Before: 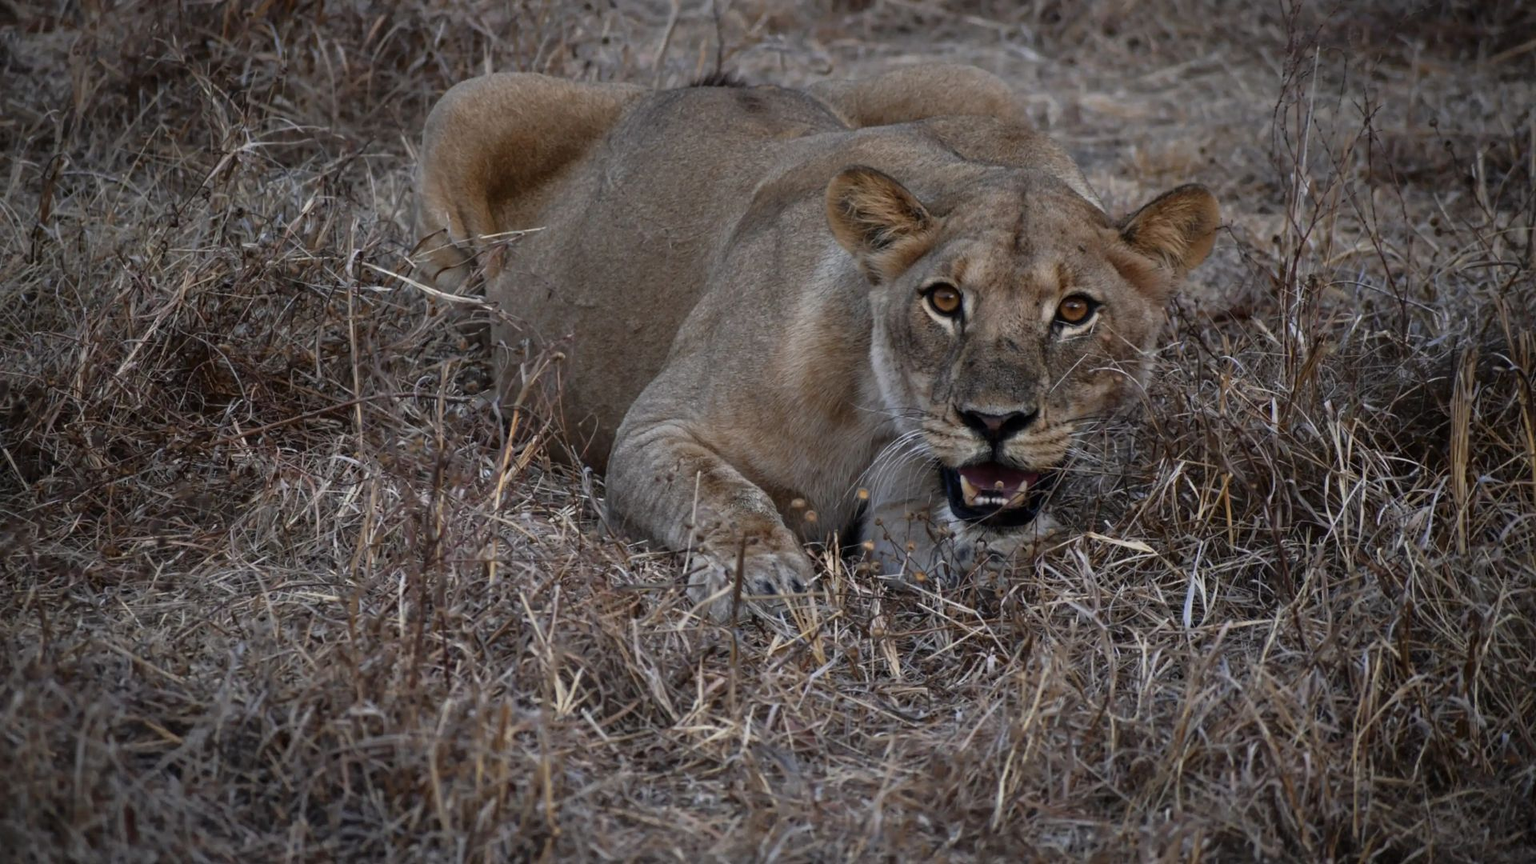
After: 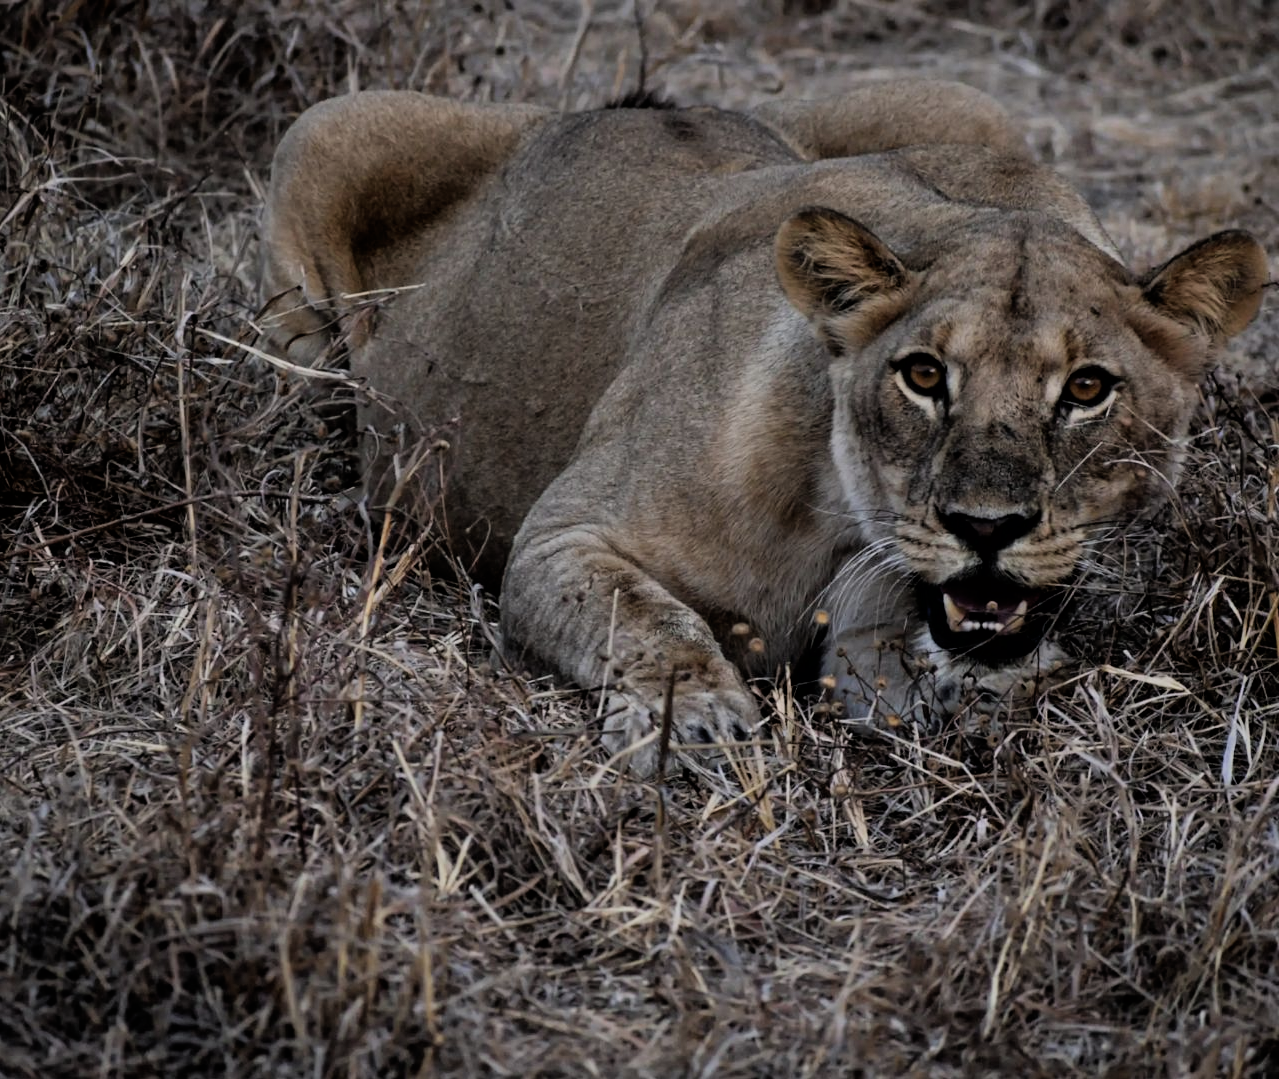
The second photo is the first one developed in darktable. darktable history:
crop and rotate: left 13.411%, right 19.949%
filmic rgb: black relative exposure -5.06 EV, white relative exposure 3.97 EV, threshold 5.98 EV, hardness 2.88, contrast 1.299, iterations of high-quality reconstruction 0, enable highlight reconstruction true
